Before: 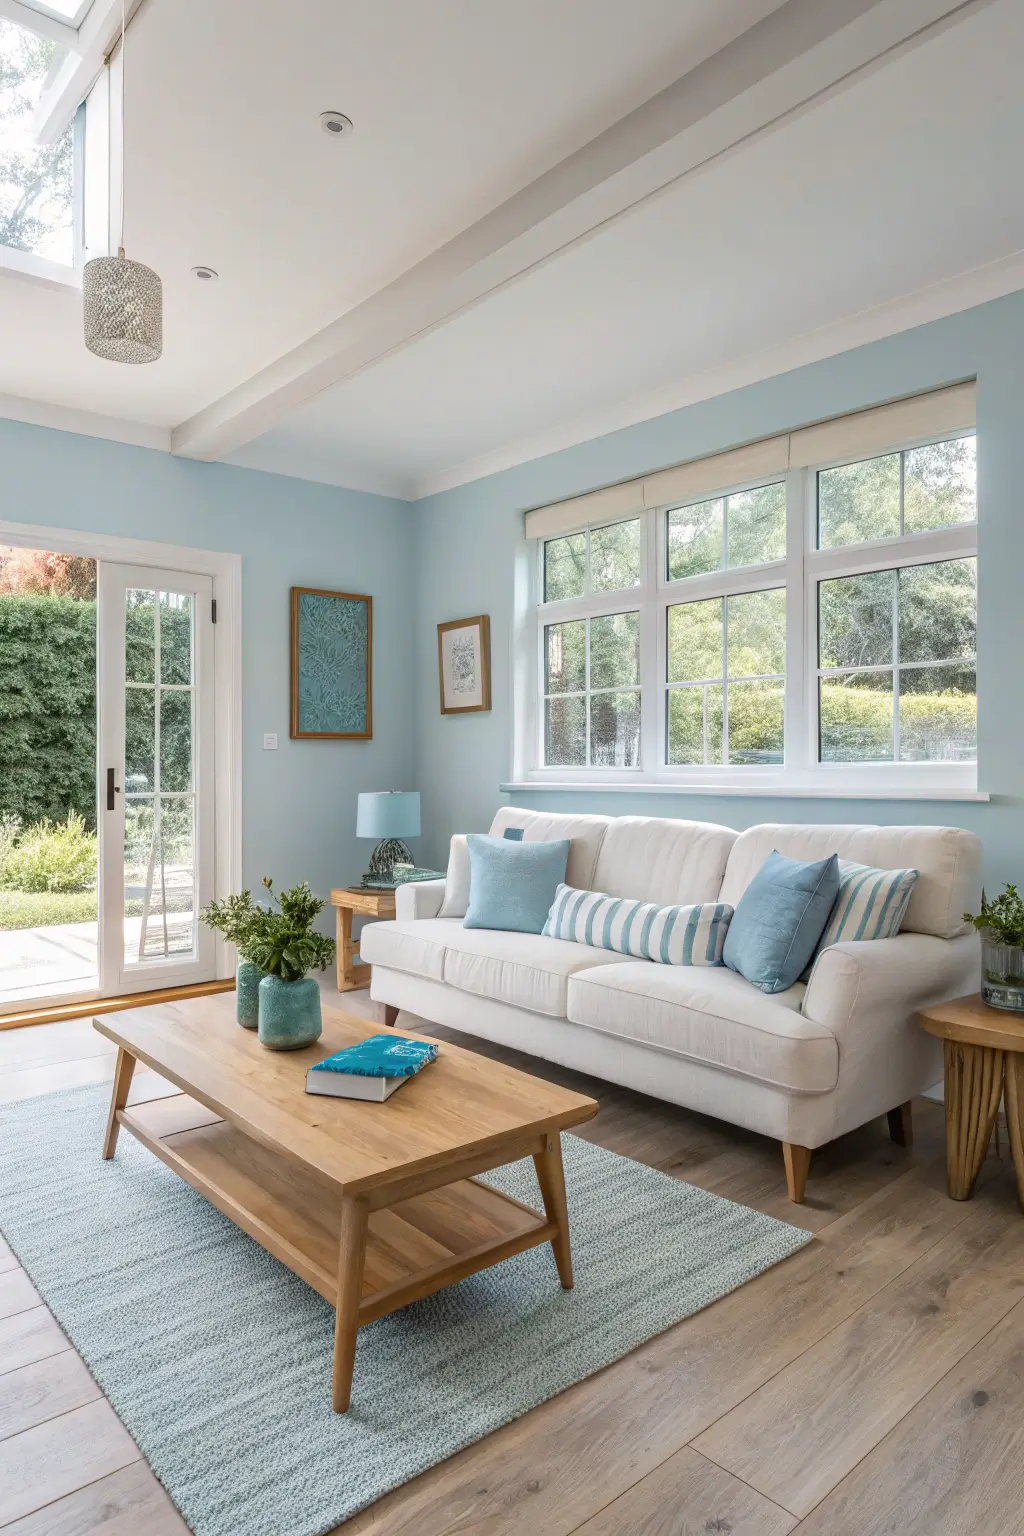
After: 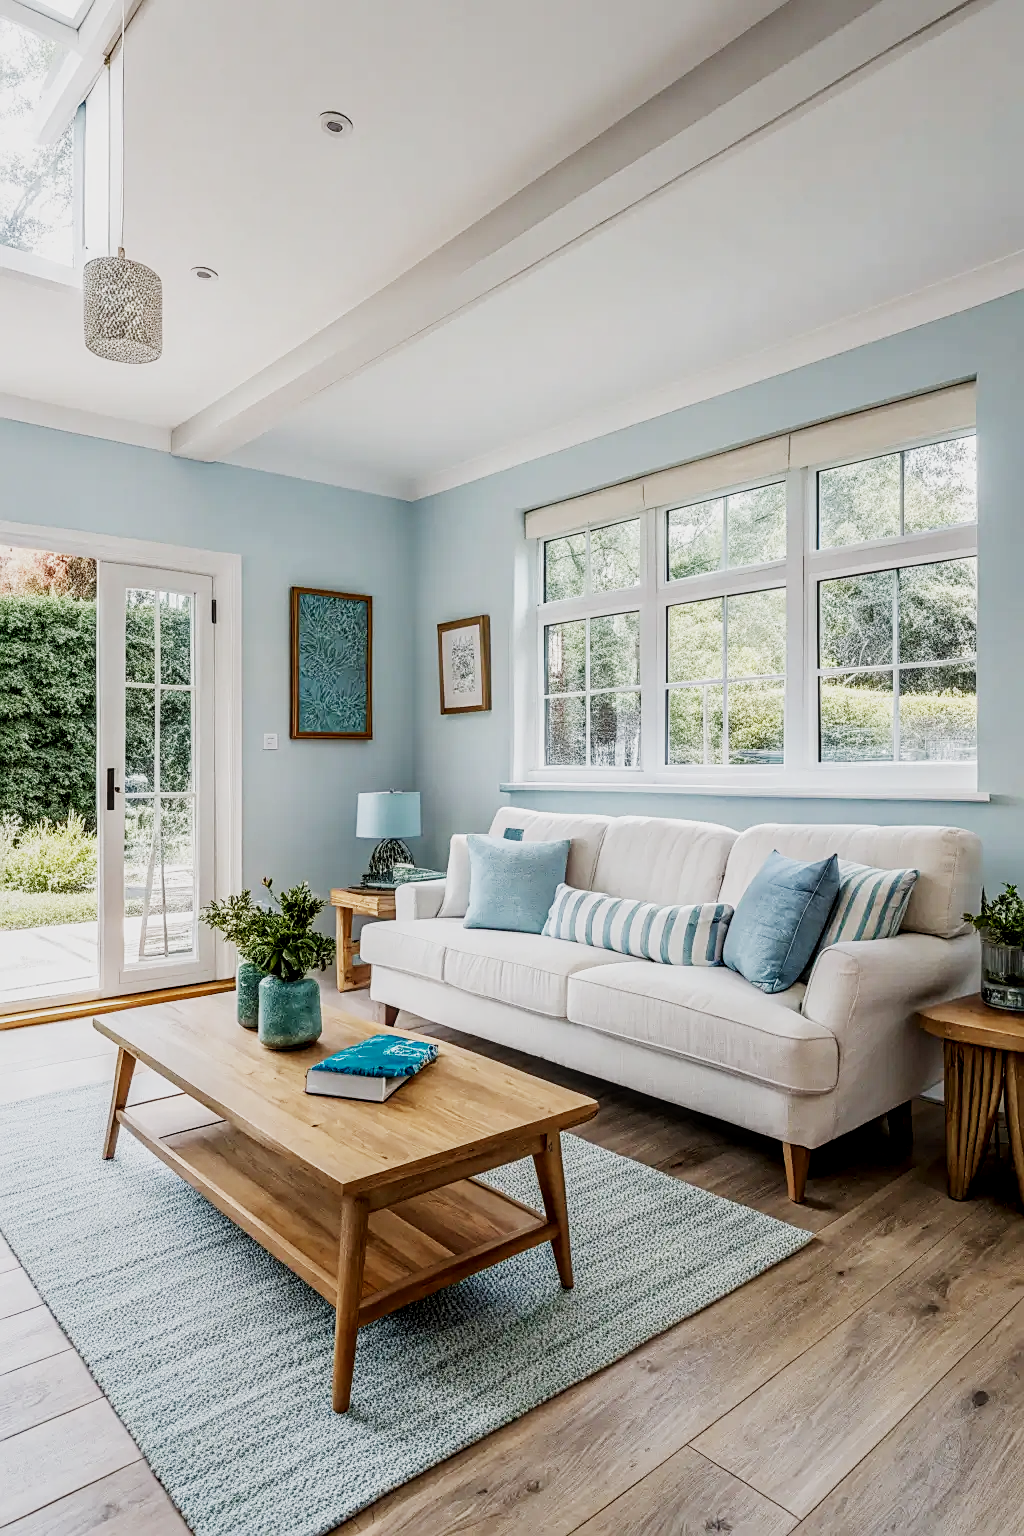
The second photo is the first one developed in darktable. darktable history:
sigmoid: contrast 1.8, skew -0.2, preserve hue 0%, red attenuation 0.1, red rotation 0.035, green attenuation 0.1, green rotation -0.017, blue attenuation 0.15, blue rotation -0.052, base primaries Rec2020
local contrast: detail 130%
sharpen: on, module defaults
tone equalizer: on, module defaults
